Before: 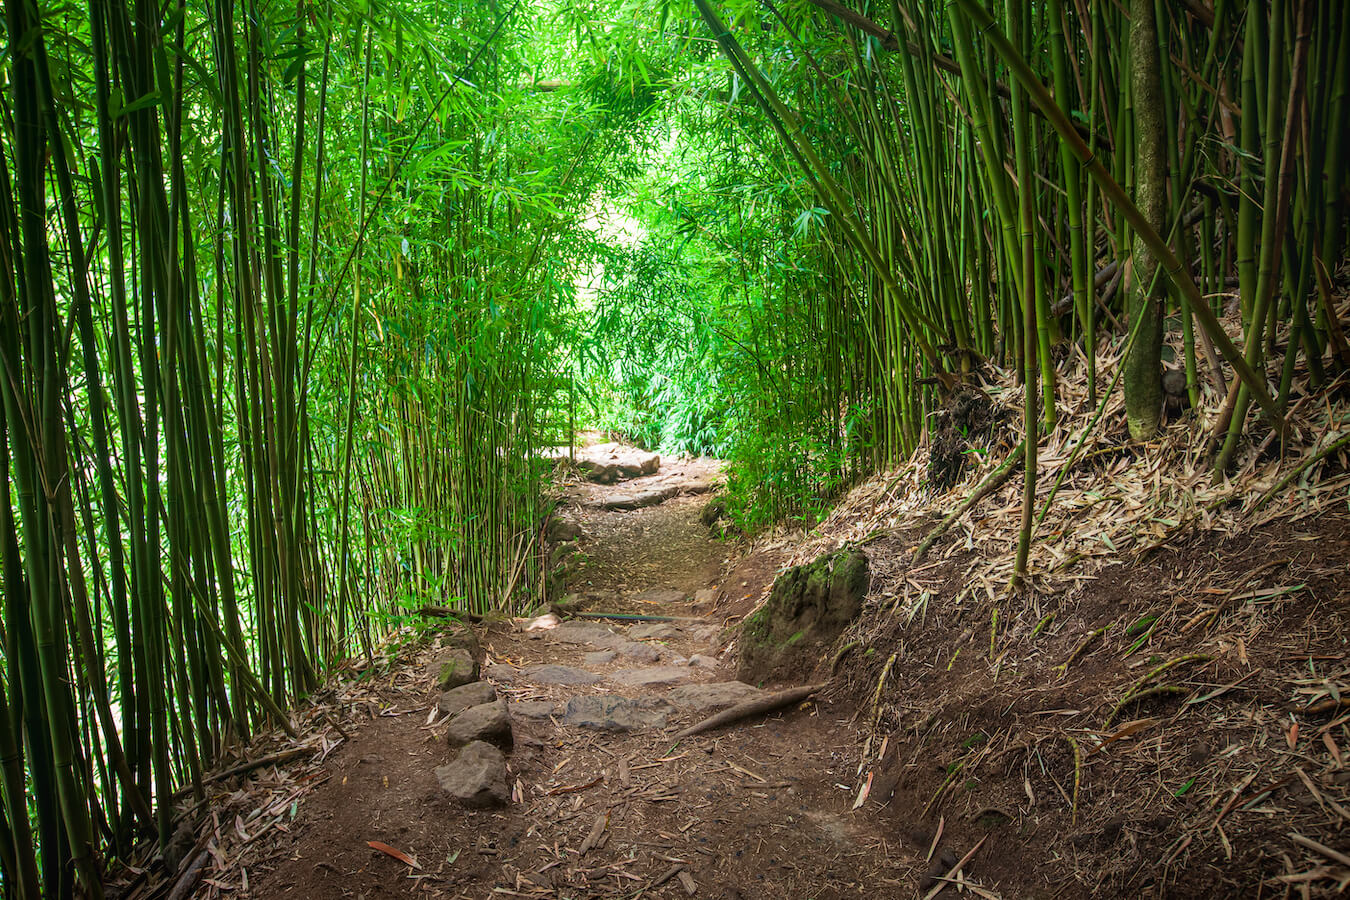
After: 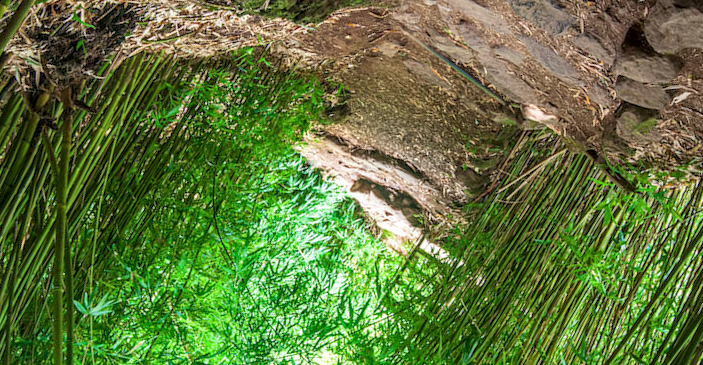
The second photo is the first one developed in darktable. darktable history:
local contrast: on, module defaults
crop and rotate: angle 146.87°, left 9.171%, top 15.663%, right 4.523%, bottom 16.998%
